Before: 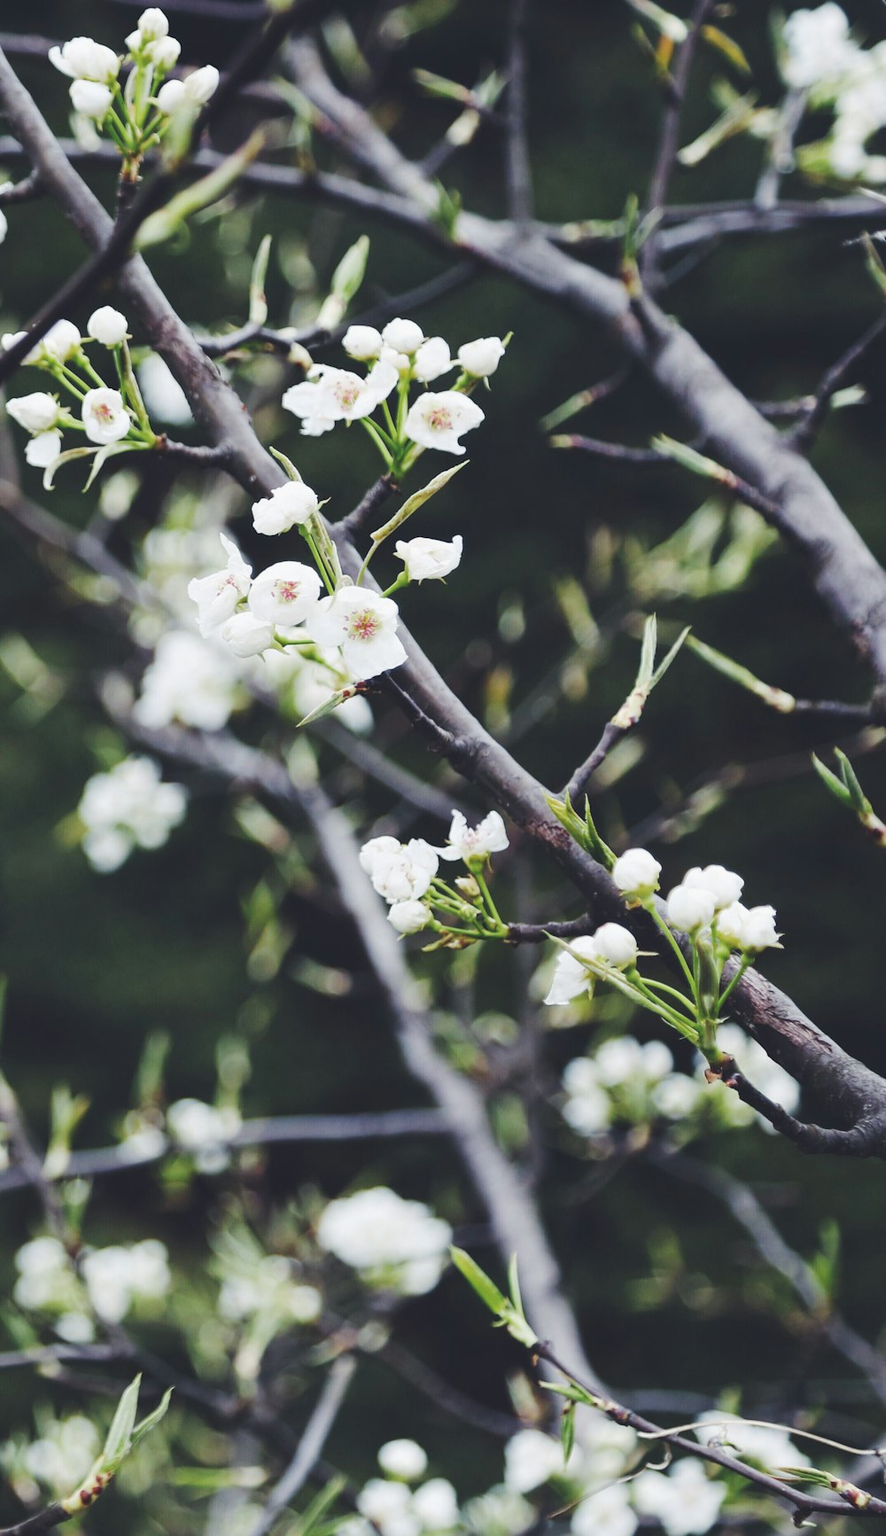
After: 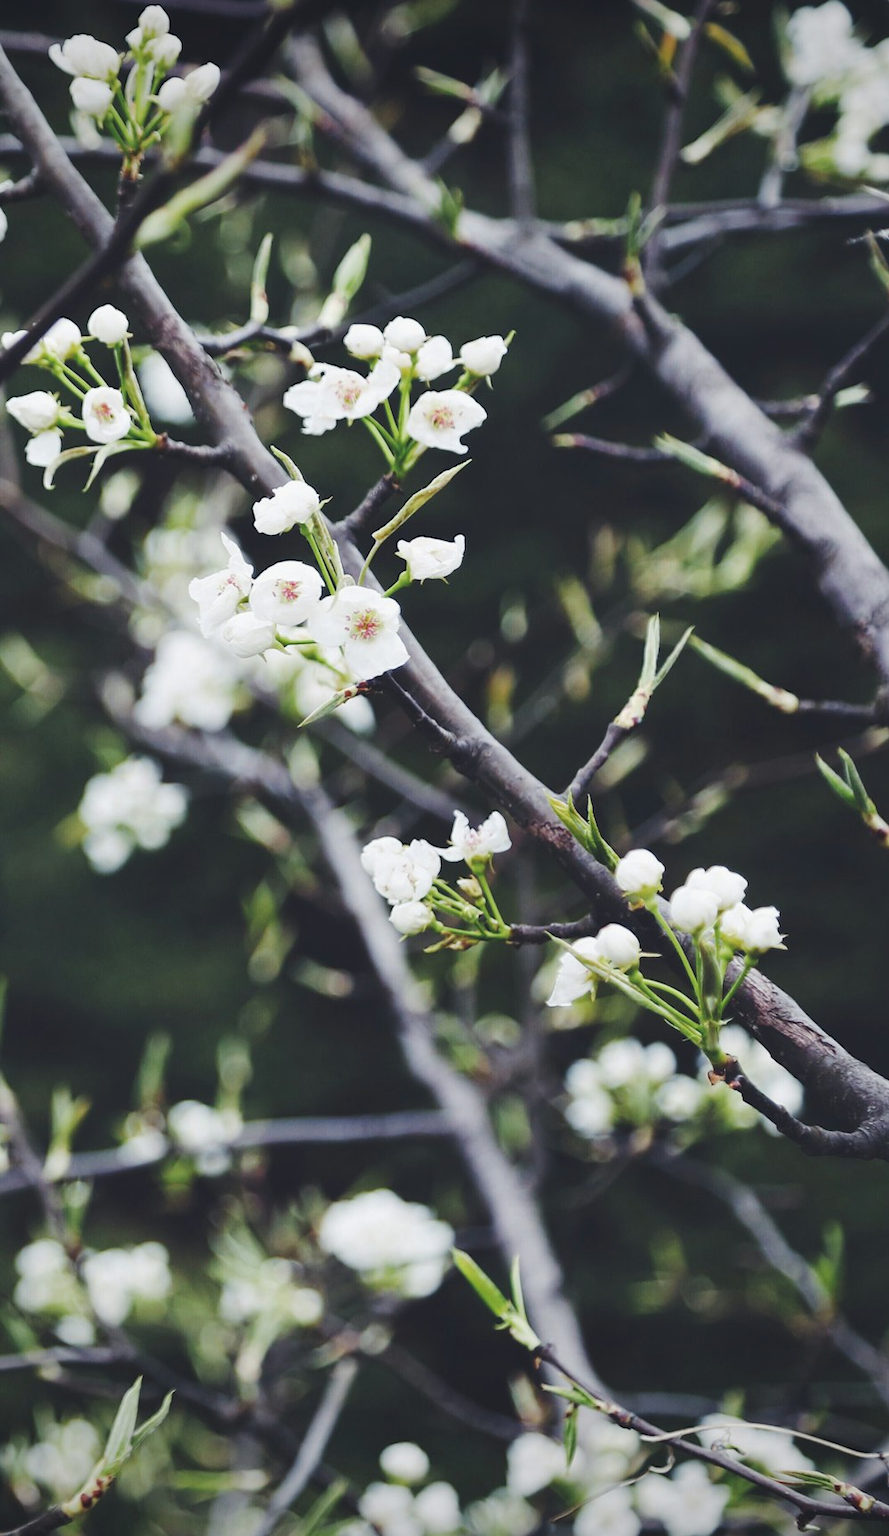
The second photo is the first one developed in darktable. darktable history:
crop: top 0.186%, bottom 0.167%
vignetting: fall-off start 99.23%, brightness -0.299, saturation -0.045, width/height ratio 1.325, unbound false
tone equalizer: smoothing diameter 2.21%, edges refinement/feathering 15.05, mask exposure compensation -1.57 EV, filter diffusion 5
